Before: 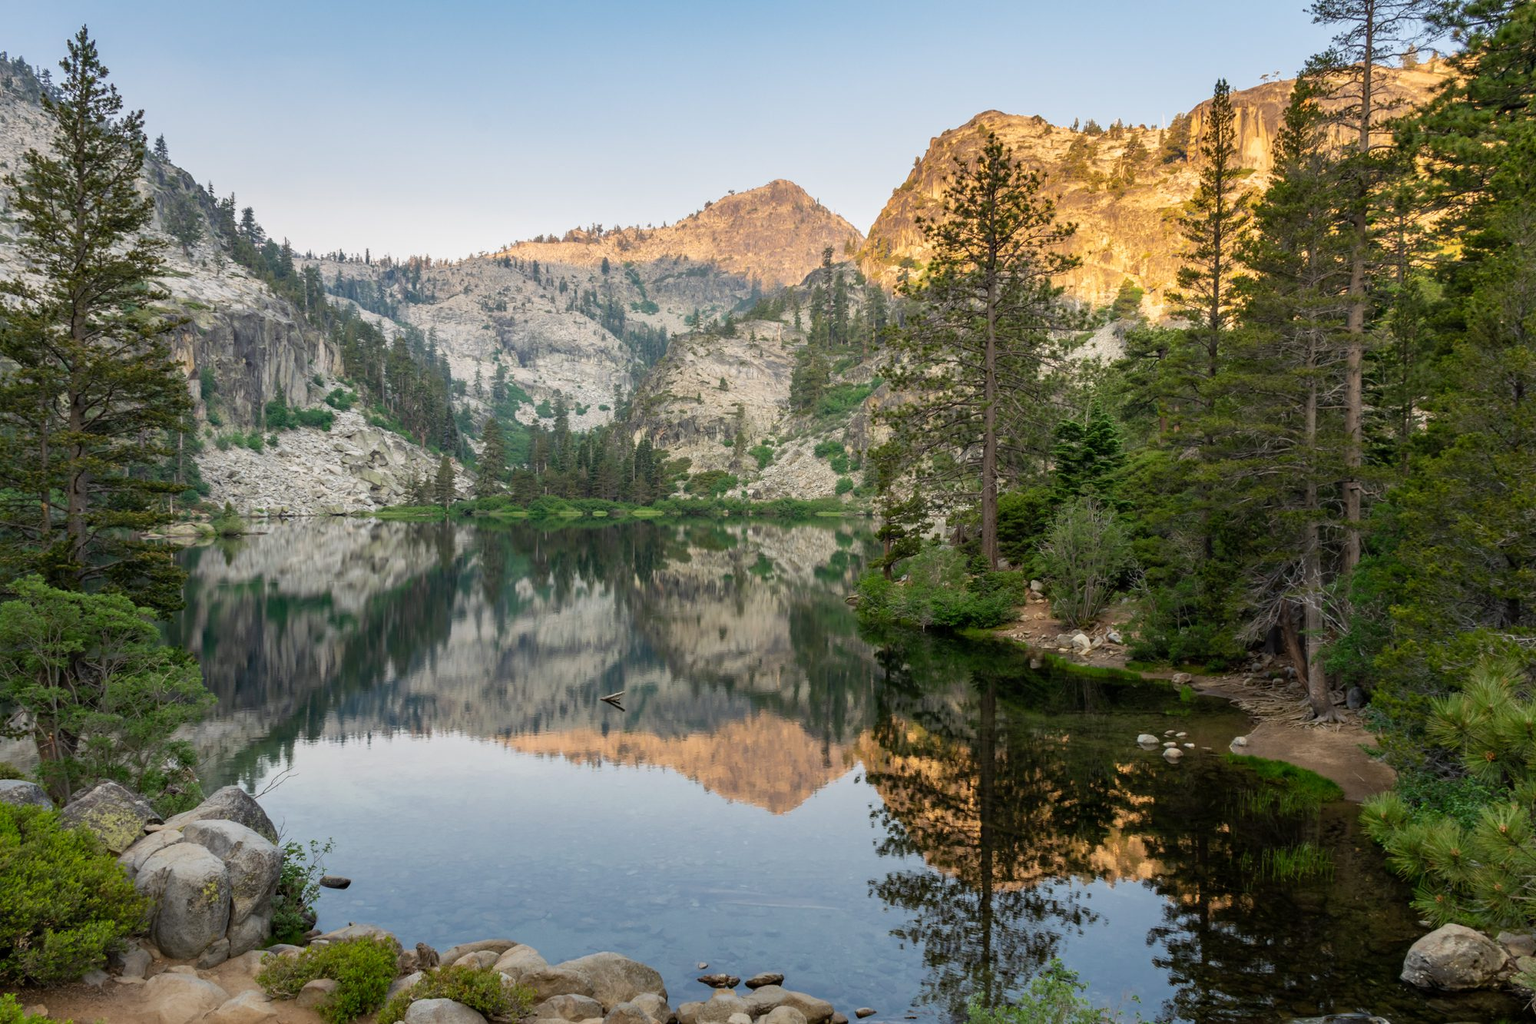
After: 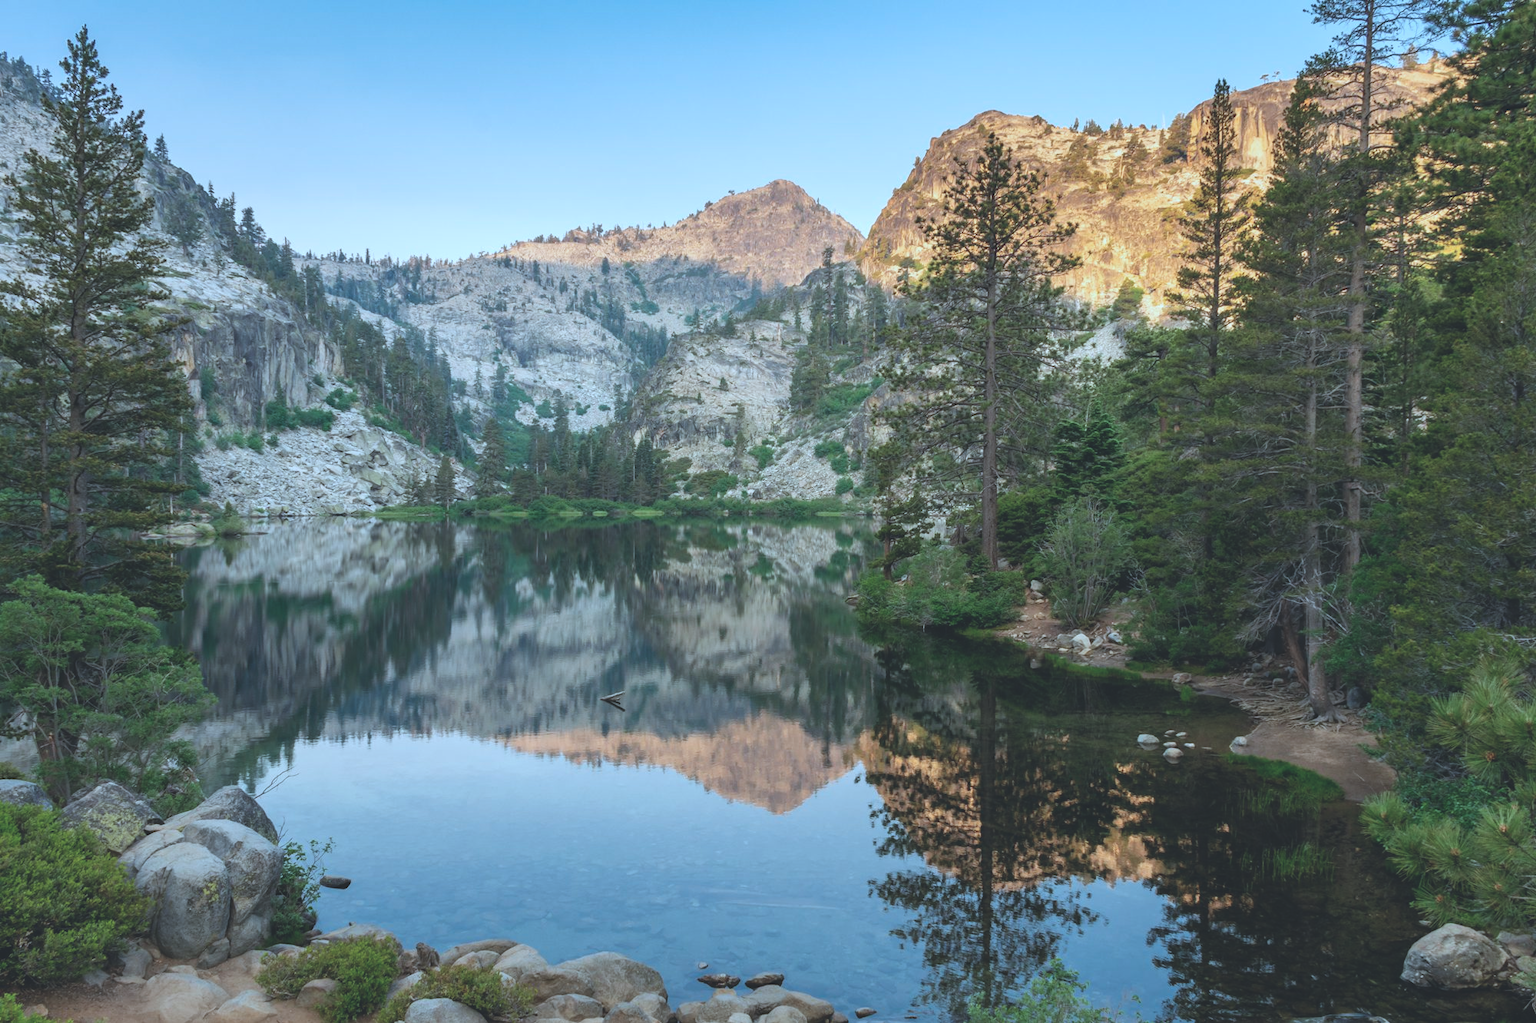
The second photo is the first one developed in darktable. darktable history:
color correction: highlights a* -8.97, highlights b* -22.77
exposure: black level correction -0.022, exposure -0.034 EV, compensate highlight preservation false
